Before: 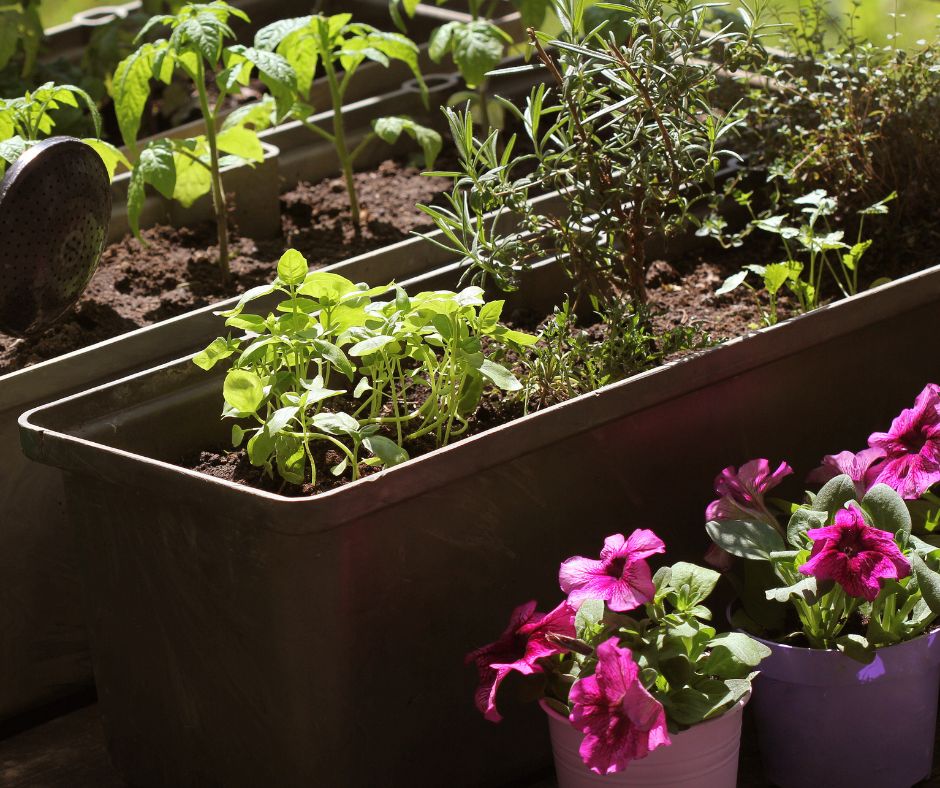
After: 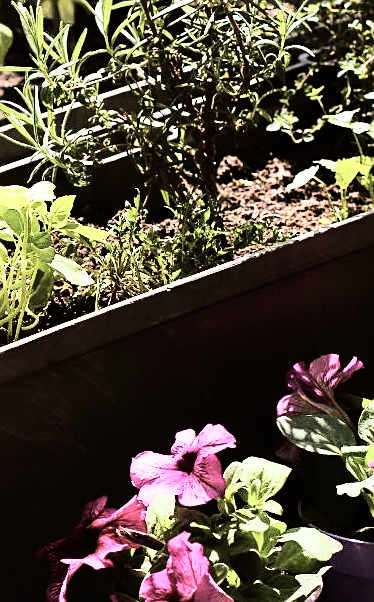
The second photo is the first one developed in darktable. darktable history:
shadows and highlights: shadows 40, highlights -54, highlights color adjustment 46%, low approximation 0.01, soften with gaussian
exposure: exposure -0.072 EV, compensate highlight preservation false
rgb curve: curves: ch0 [(0, 0) (0.21, 0.15) (0.24, 0.21) (0.5, 0.75) (0.75, 0.96) (0.89, 0.99) (1, 1)]; ch1 [(0, 0.02) (0.21, 0.13) (0.25, 0.2) (0.5, 0.67) (0.75, 0.9) (0.89, 0.97) (1, 1)]; ch2 [(0, 0.02) (0.21, 0.13) (0.25, 0.2) (0.5, 0.67) (0.75, 0.9) (0.89, 0.97) (1, 1)], compensate middle gray true
crop: left 45.721%, top 13.393%, right 14.118%, bottom 10.01%
sharpen: on, module defaults
contrast brightness saturation: contrast 0.1, saturation -0.36
velvia: strength 50%
